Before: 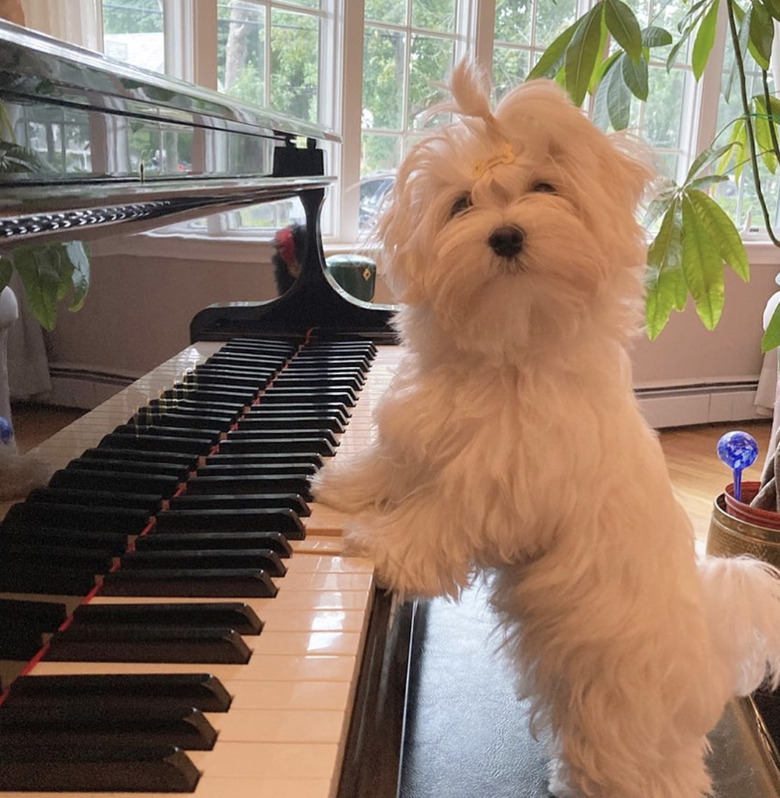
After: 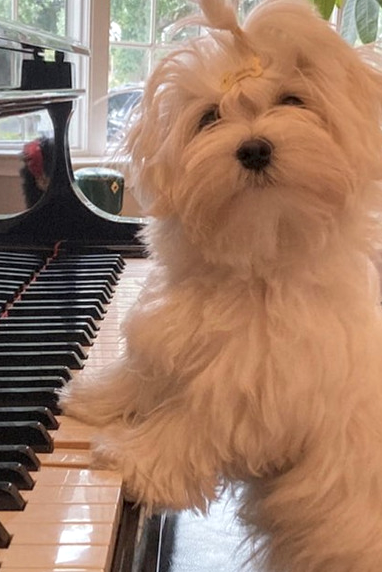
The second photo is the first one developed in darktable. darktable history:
tone equalizer: edges refinement/feathering 500, mask exposure compensation -1.57 EV, preserve details no
local contrast: on, module defaults
crop: left 32.408%, top 10.923%, right 18.529%, bottom 17.33%
